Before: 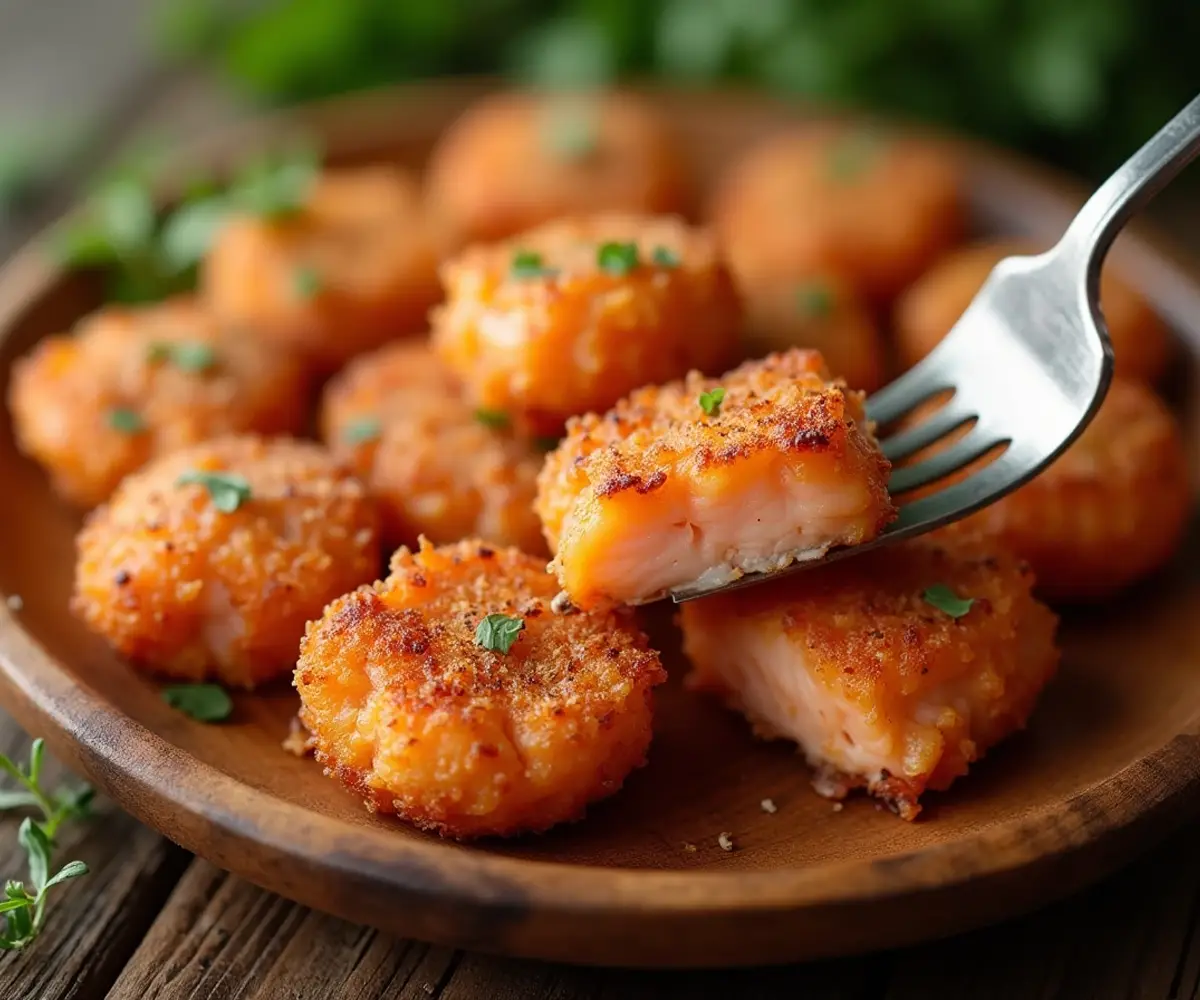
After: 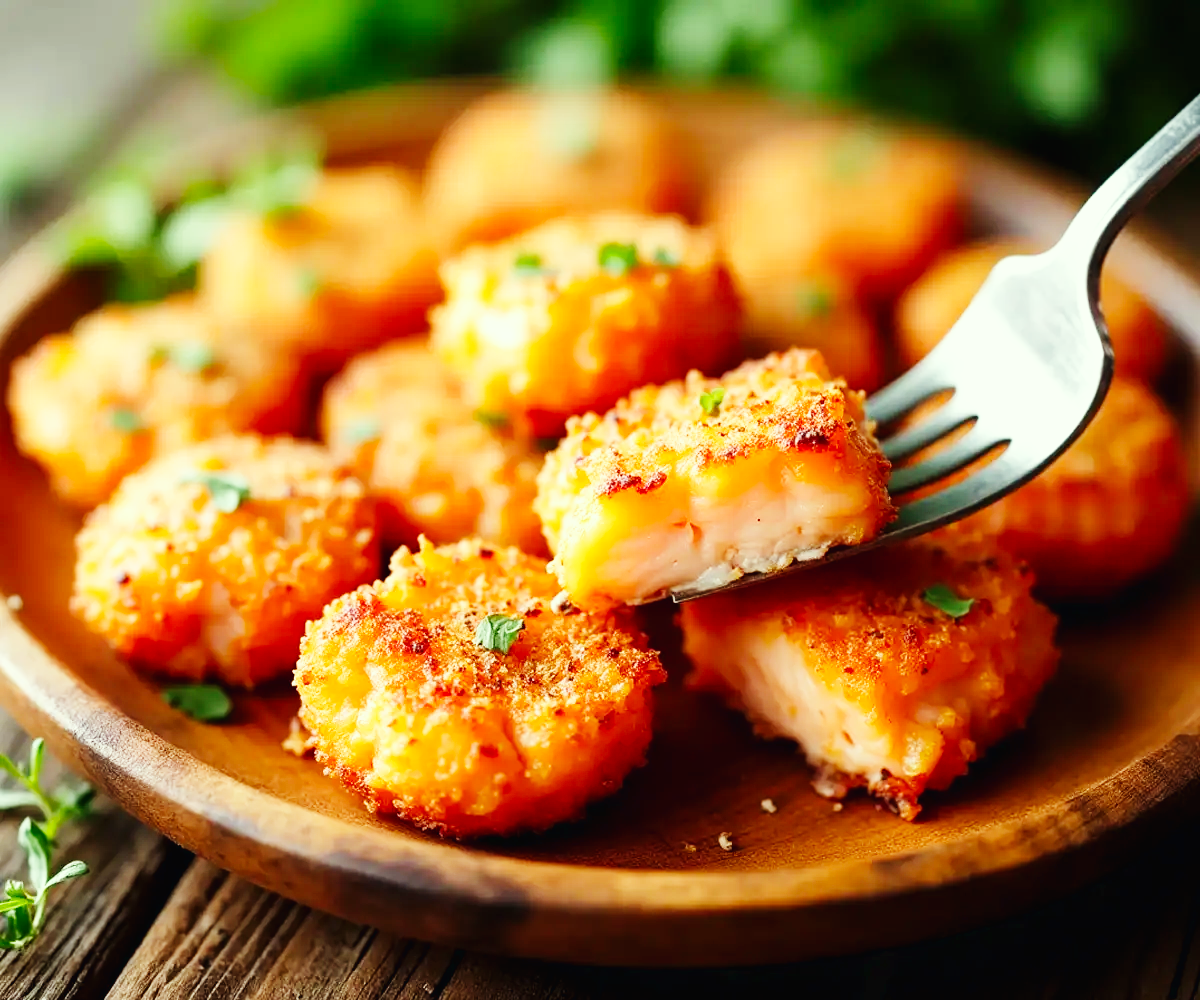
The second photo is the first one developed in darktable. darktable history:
color correction: highlights a* -4.73, highlights b* 5.06, saturation 0.97
base curve: curves: ch0 [(0, 0.003) (0.001, 0.002) (0.006, 0.004) (0.02, 0.022) (0.048, 0.086) (0.094, 0.234) (0.162, 0.431) (0.258, 0.629) (0.385, 0.8) (0.548, 0.918) (0.751, 0.988) (1, 1)], preserve colors none
